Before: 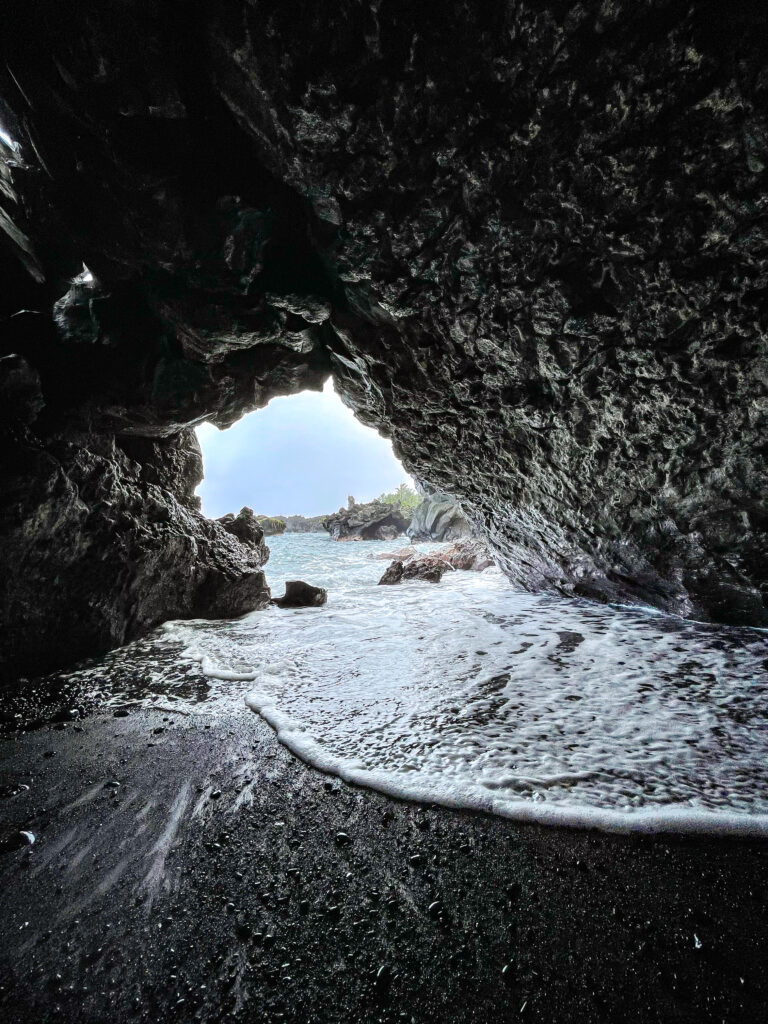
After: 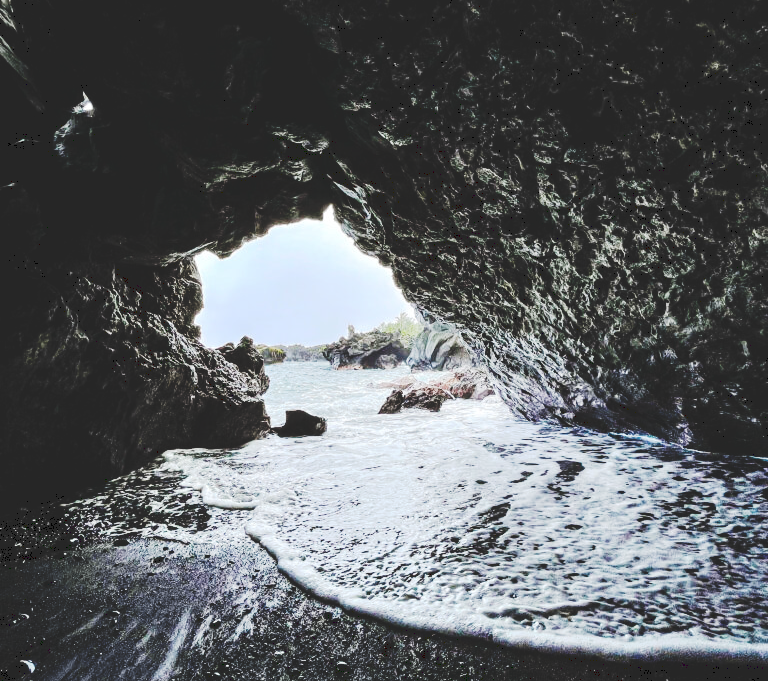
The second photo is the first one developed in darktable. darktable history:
tone curve: curves: ch0 [(0, 0) (0.003, 0.145) (0.011, 0.15) (0.025, 0.15) (0.044, 0.156) (0.069, 0.161) (0.1, 0.169) (0.136, 0.175) (0.177, 0.184) (0.224, 0.196) (0.277, 0.234) (0.335, 0.291) (0.399, 0.391) (0.468, 0.505) (0.543, 0.633) (0.623, 0.742) (0.709, 0.826) (0.801, 0.882) (0.898, 0.93) (1, 1)], preserve colors none
crop: top 16.727%, bottom 16.727%
